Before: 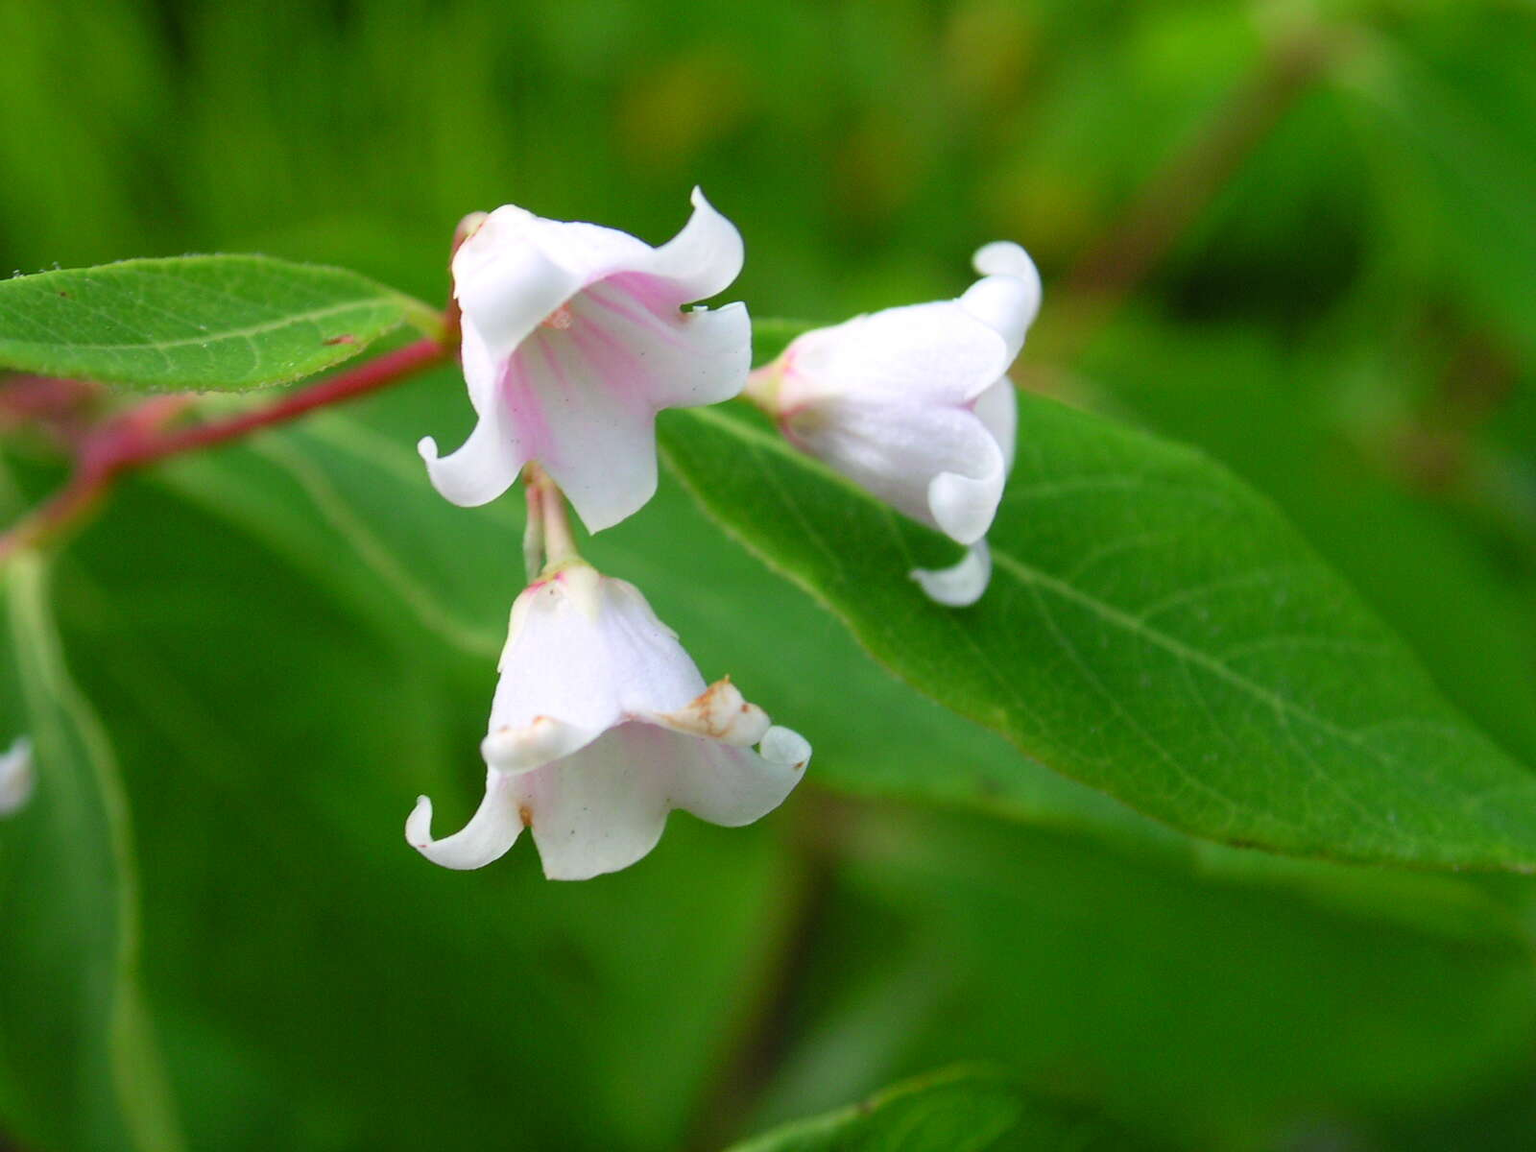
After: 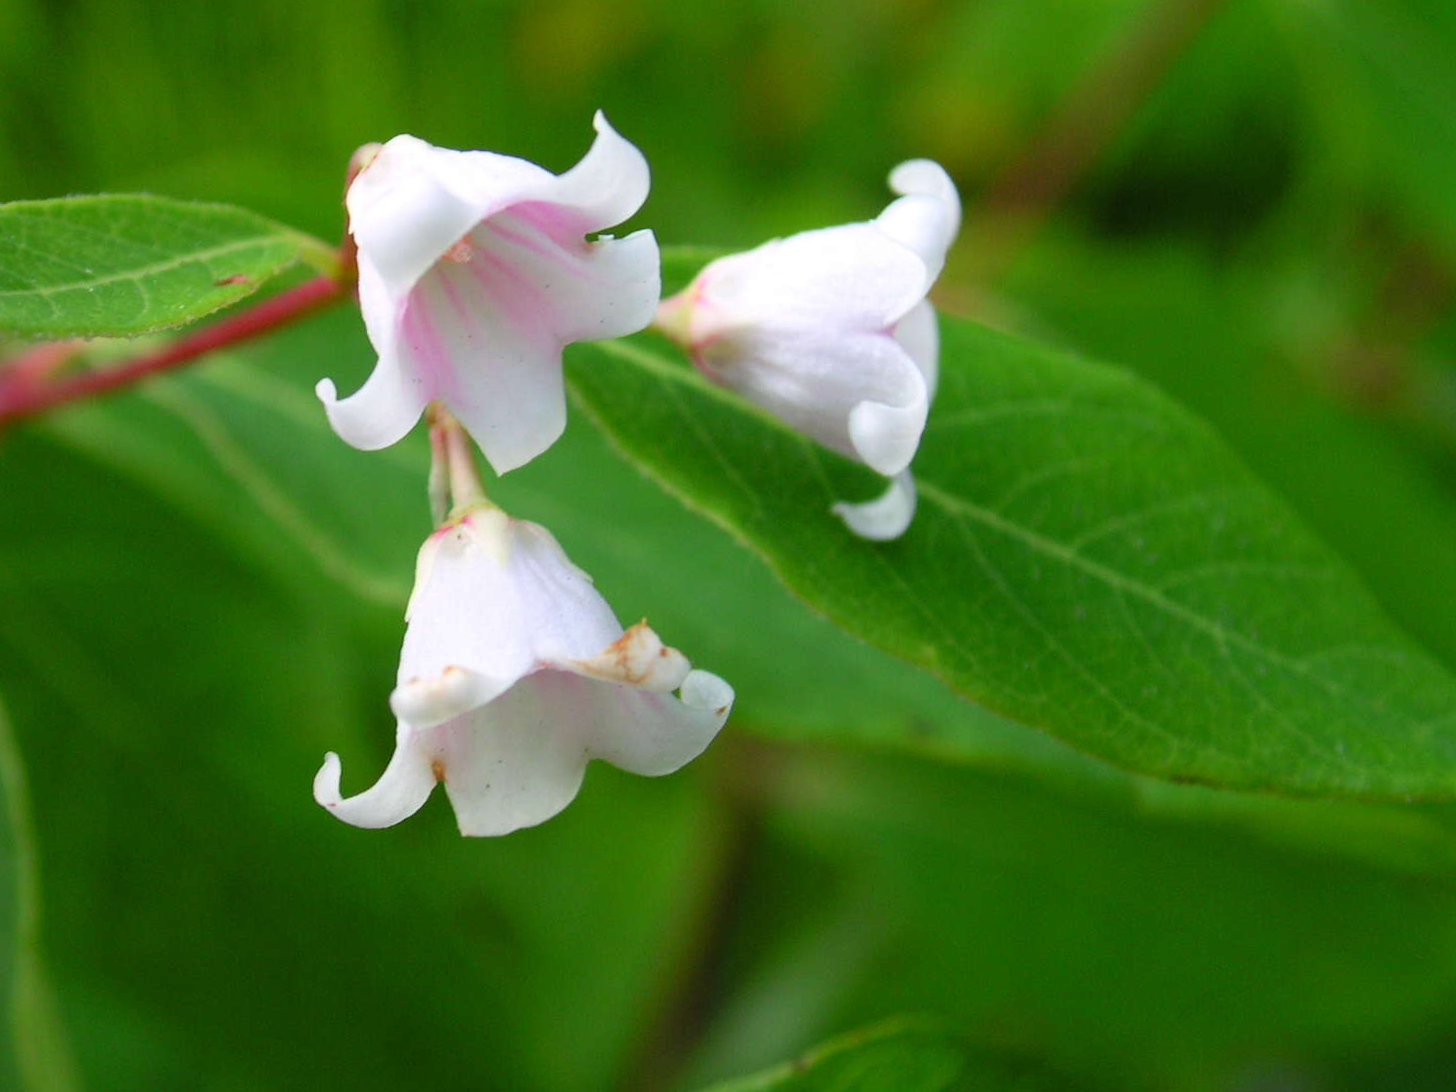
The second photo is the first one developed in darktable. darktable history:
crop and rotate: angle 1.53°, left 5.75%, top 5.721%
